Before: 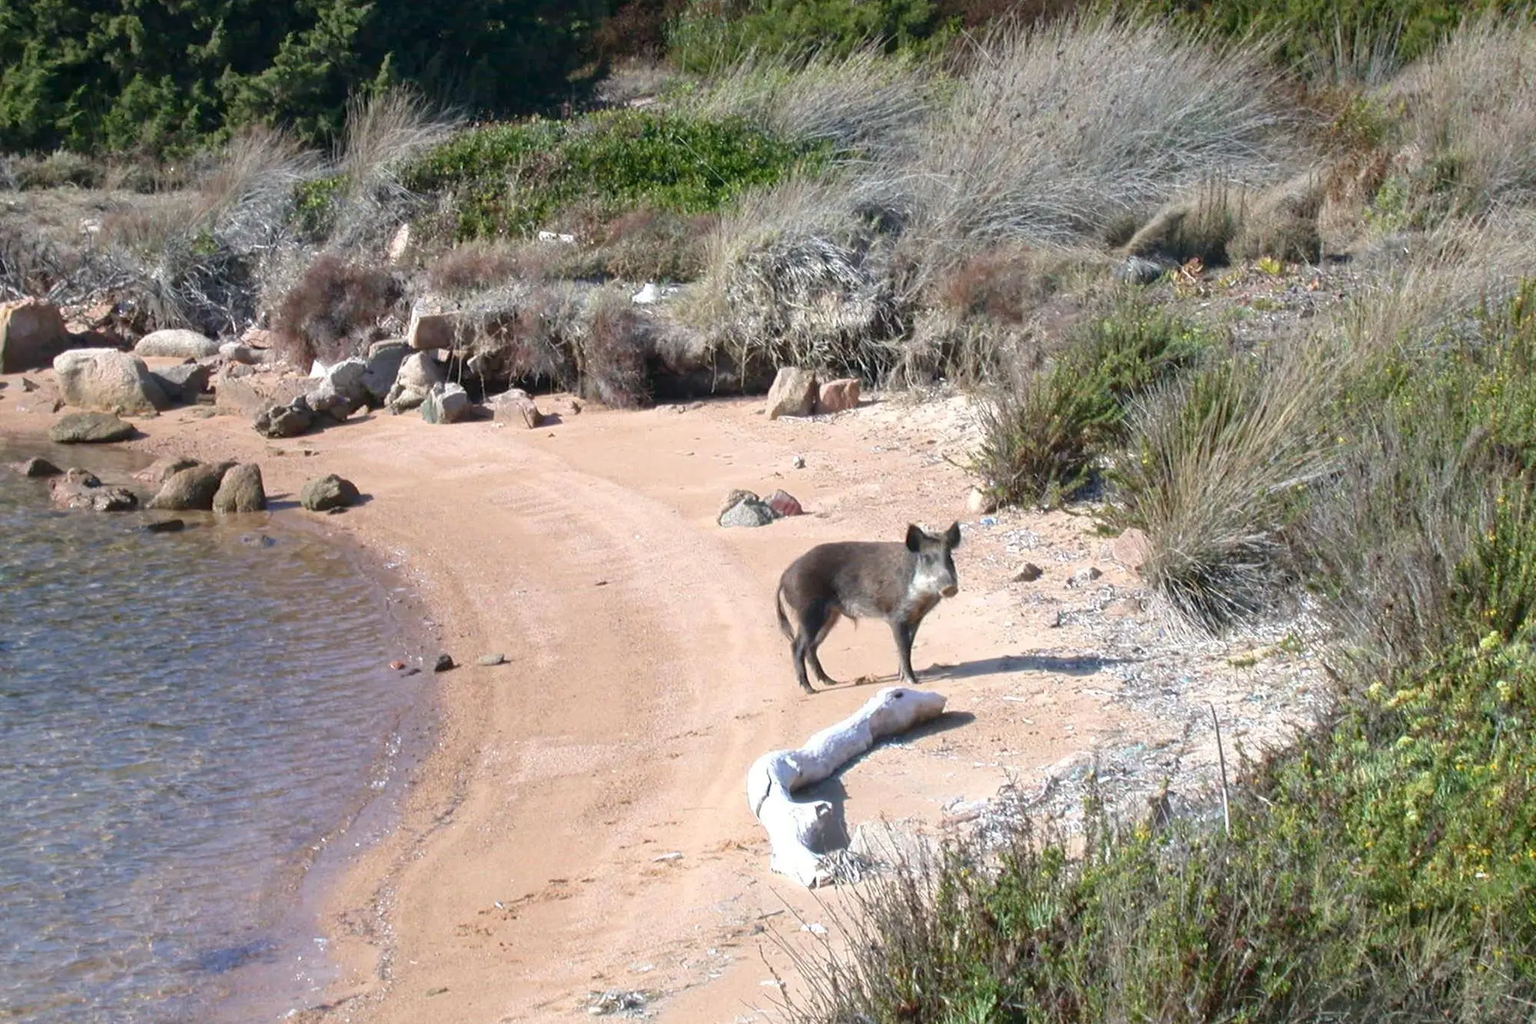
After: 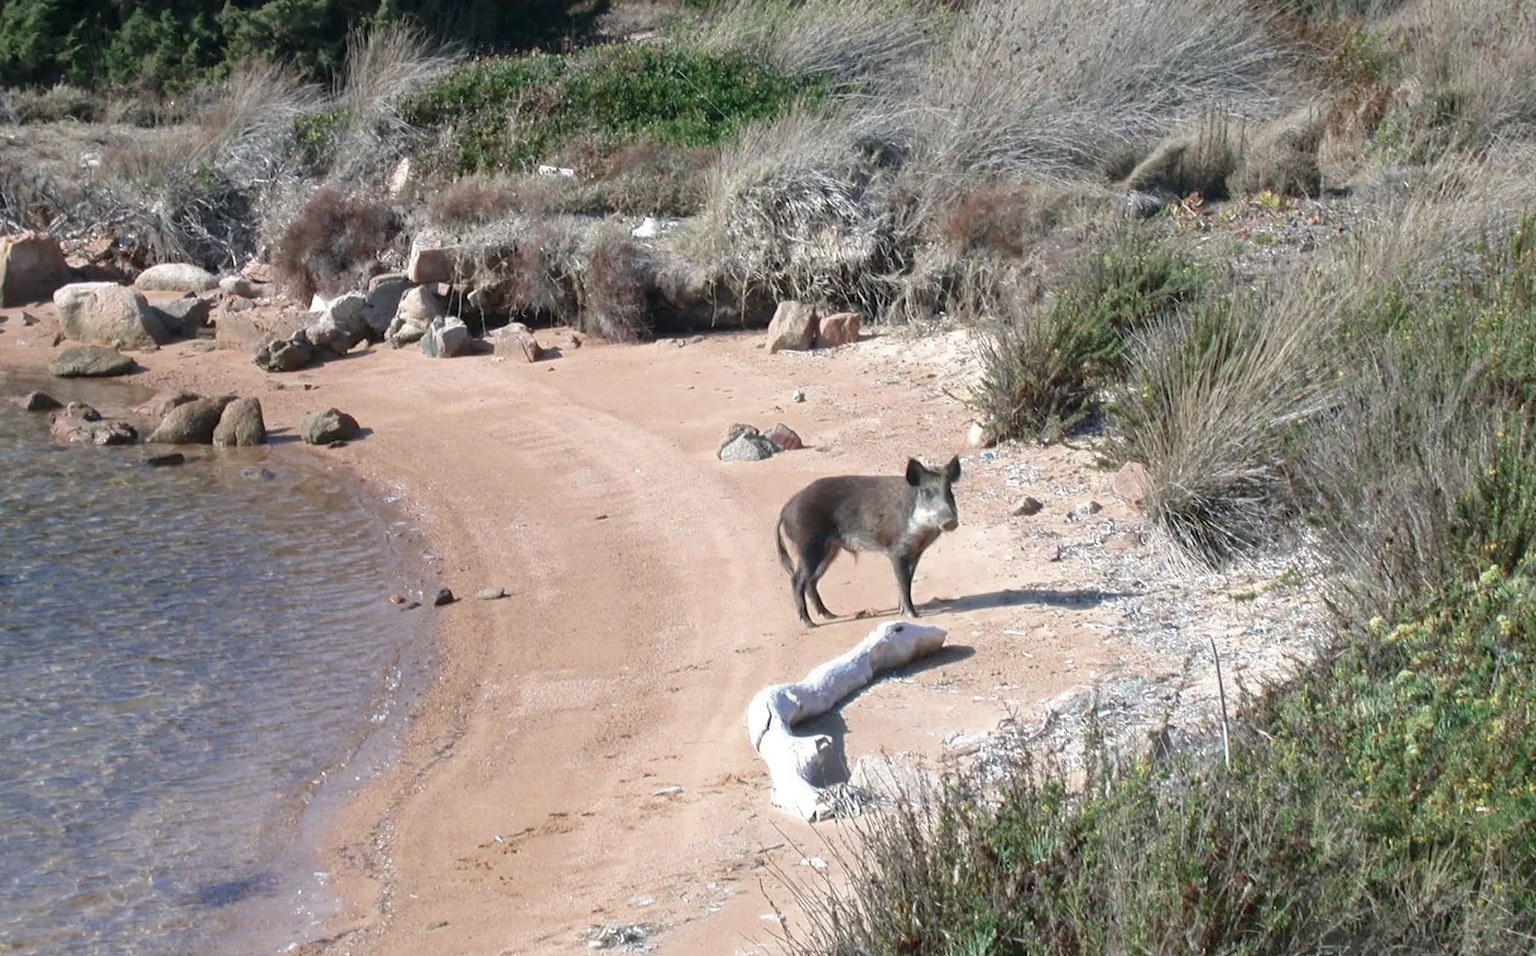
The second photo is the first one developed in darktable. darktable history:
crop and rotate: top 6.525%
color zones: curves: ch0 [(0, 0.5) (0.125, 0.4) (0.25, 0.5) (0.375, 0.4) (0.5, 0.4) (0.625, 0.35) (0.75, 0.35) (0.875, 0.5)]; ch1 [(0, 0.35) (0.125, 0.45) (0.25, 0.35) (0.375, 0.35) (0.5, 0.35) (0.625, 0.35) (0.75, 0.45) (0.875, 0.35)]; ch2 [(0, 0.6) (0.125, 0.5) (0.25, 0.5) (0.375, 0.6) (0.5, 0.6) (0.625, 0.5) (0.75, 0.5) (0.875, 0.5)]
